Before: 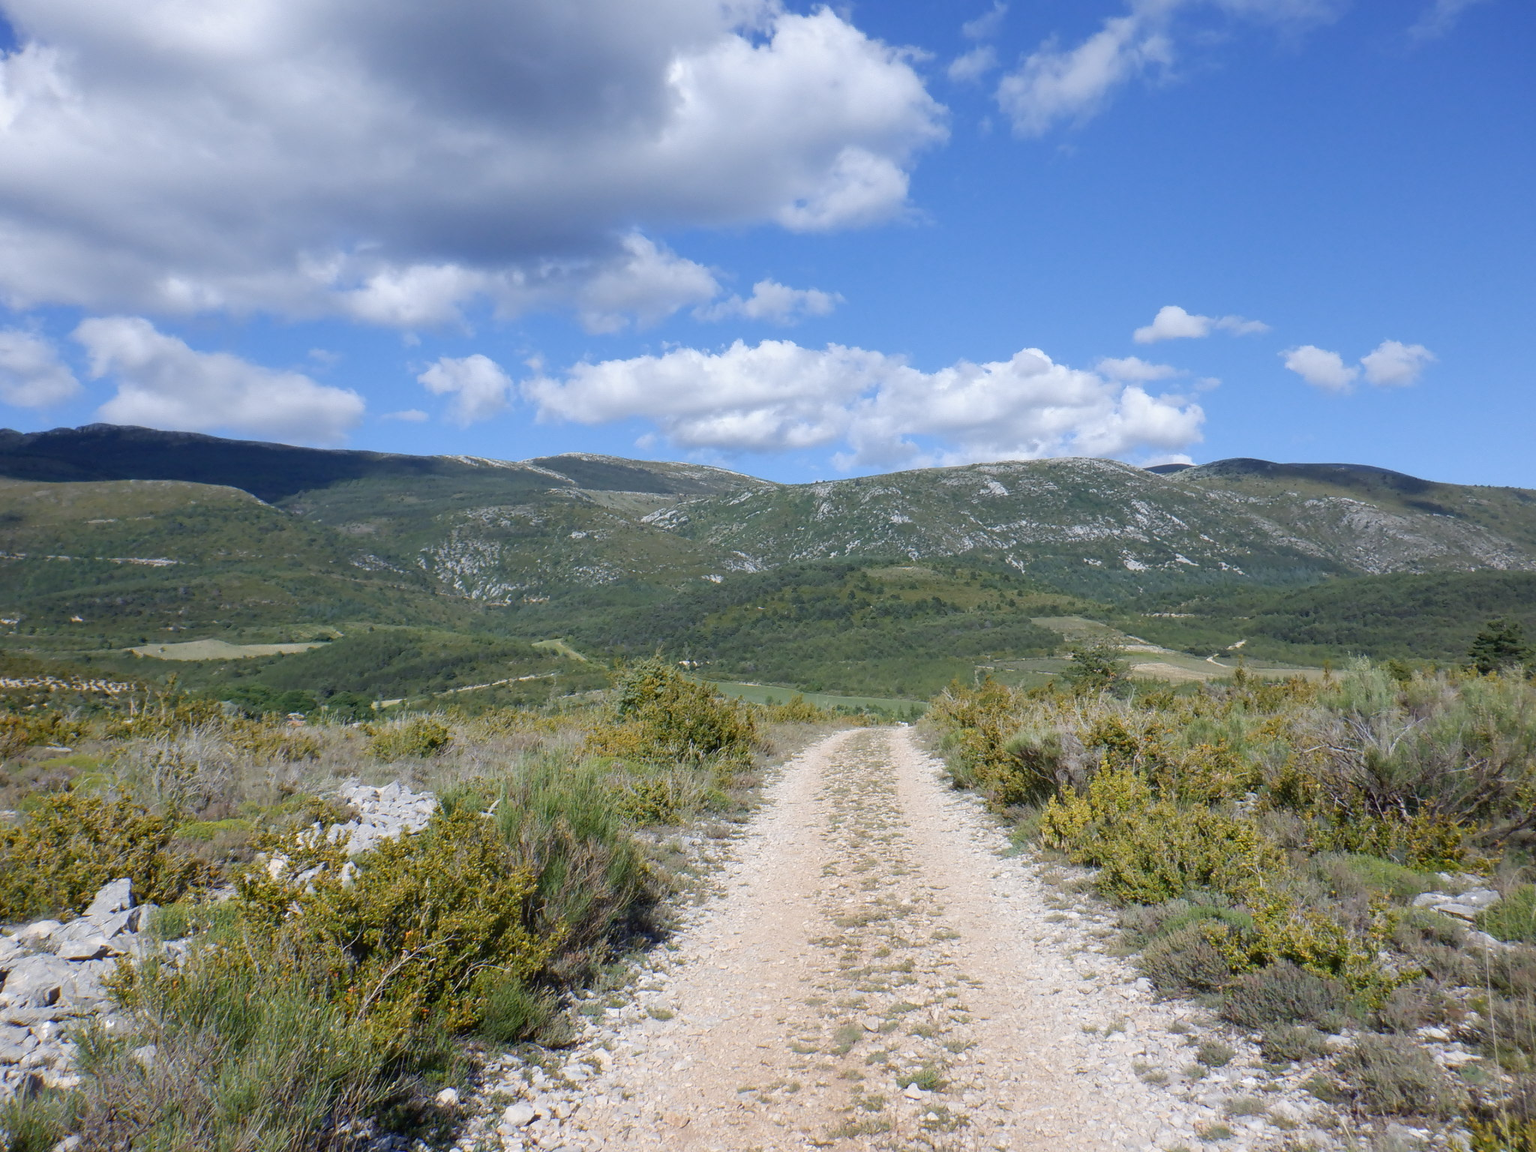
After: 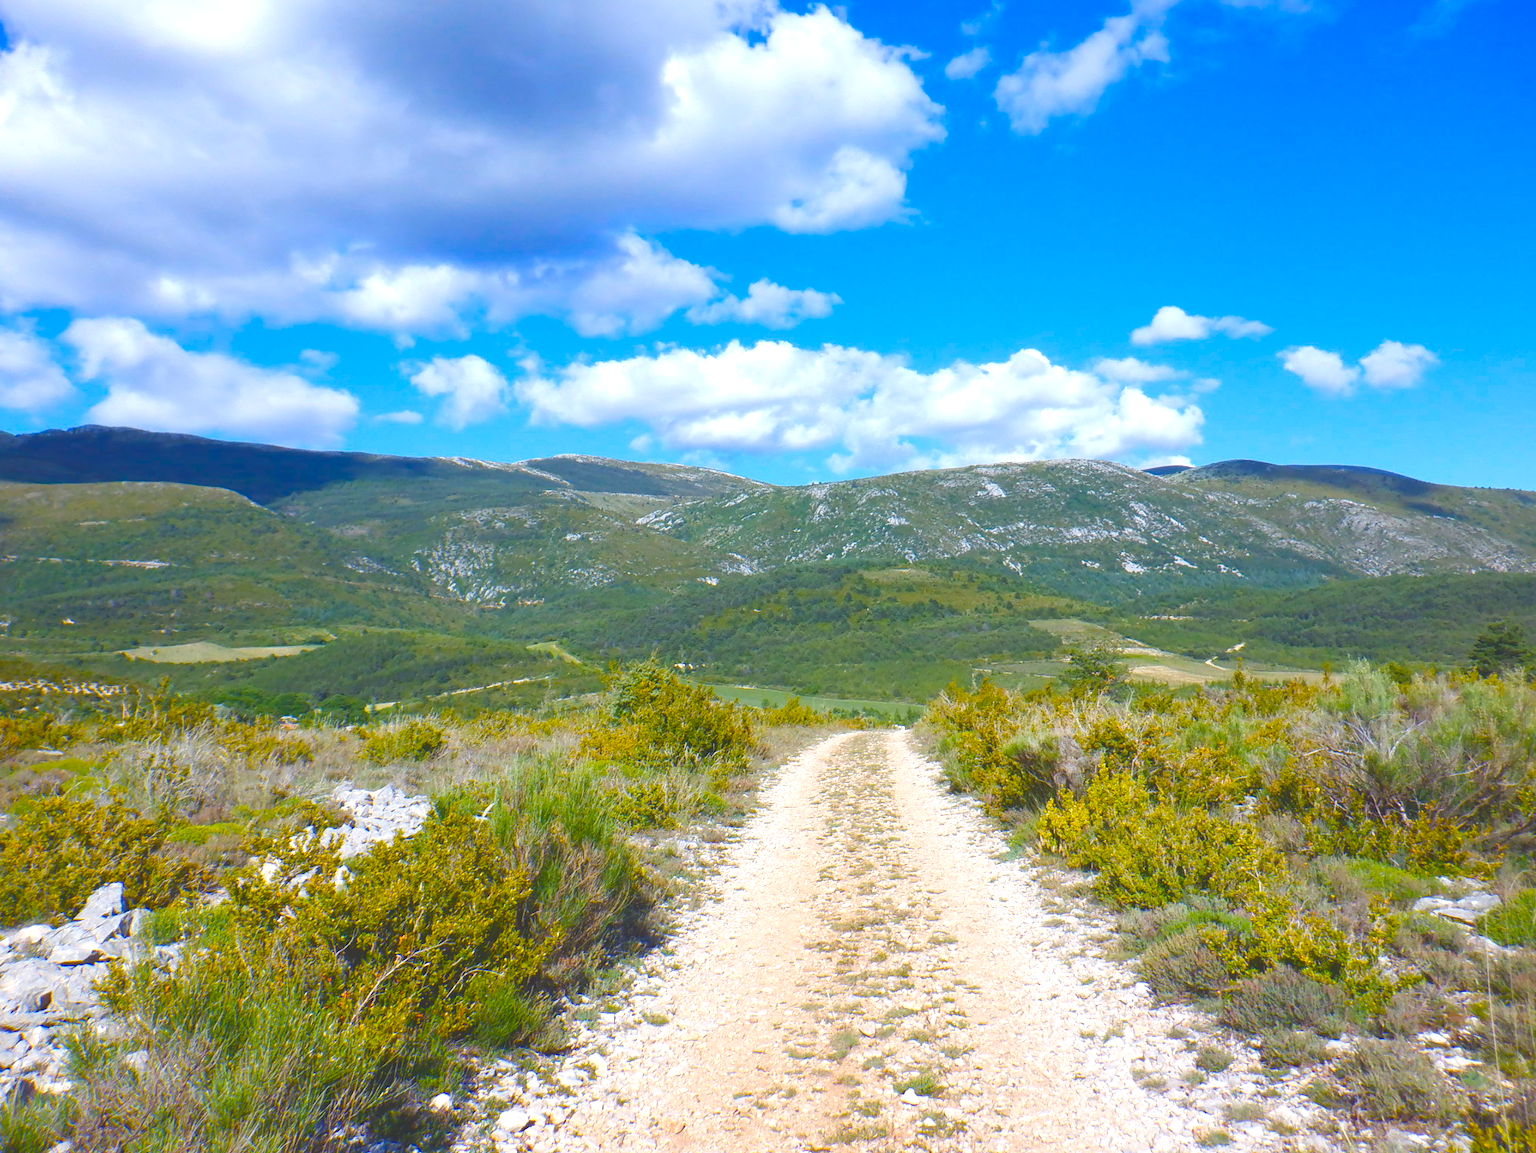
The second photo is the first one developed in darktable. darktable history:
color balance rgb: linear chroma grading › global chroma 25%, perceptual saturation grading › global saturation 45%, perceptual saturation grading › highlights -50%, perceptual saturation grading › shadows 30%, perceptual brilliance grading › global brilliance 18%, global vibrance 40%
crop and rotate: left 0.614%, top 0.179%, bottom 0.309%
exposure: black level correction -0.025, exposure -0.117 EV, compensate highlight preservation false
